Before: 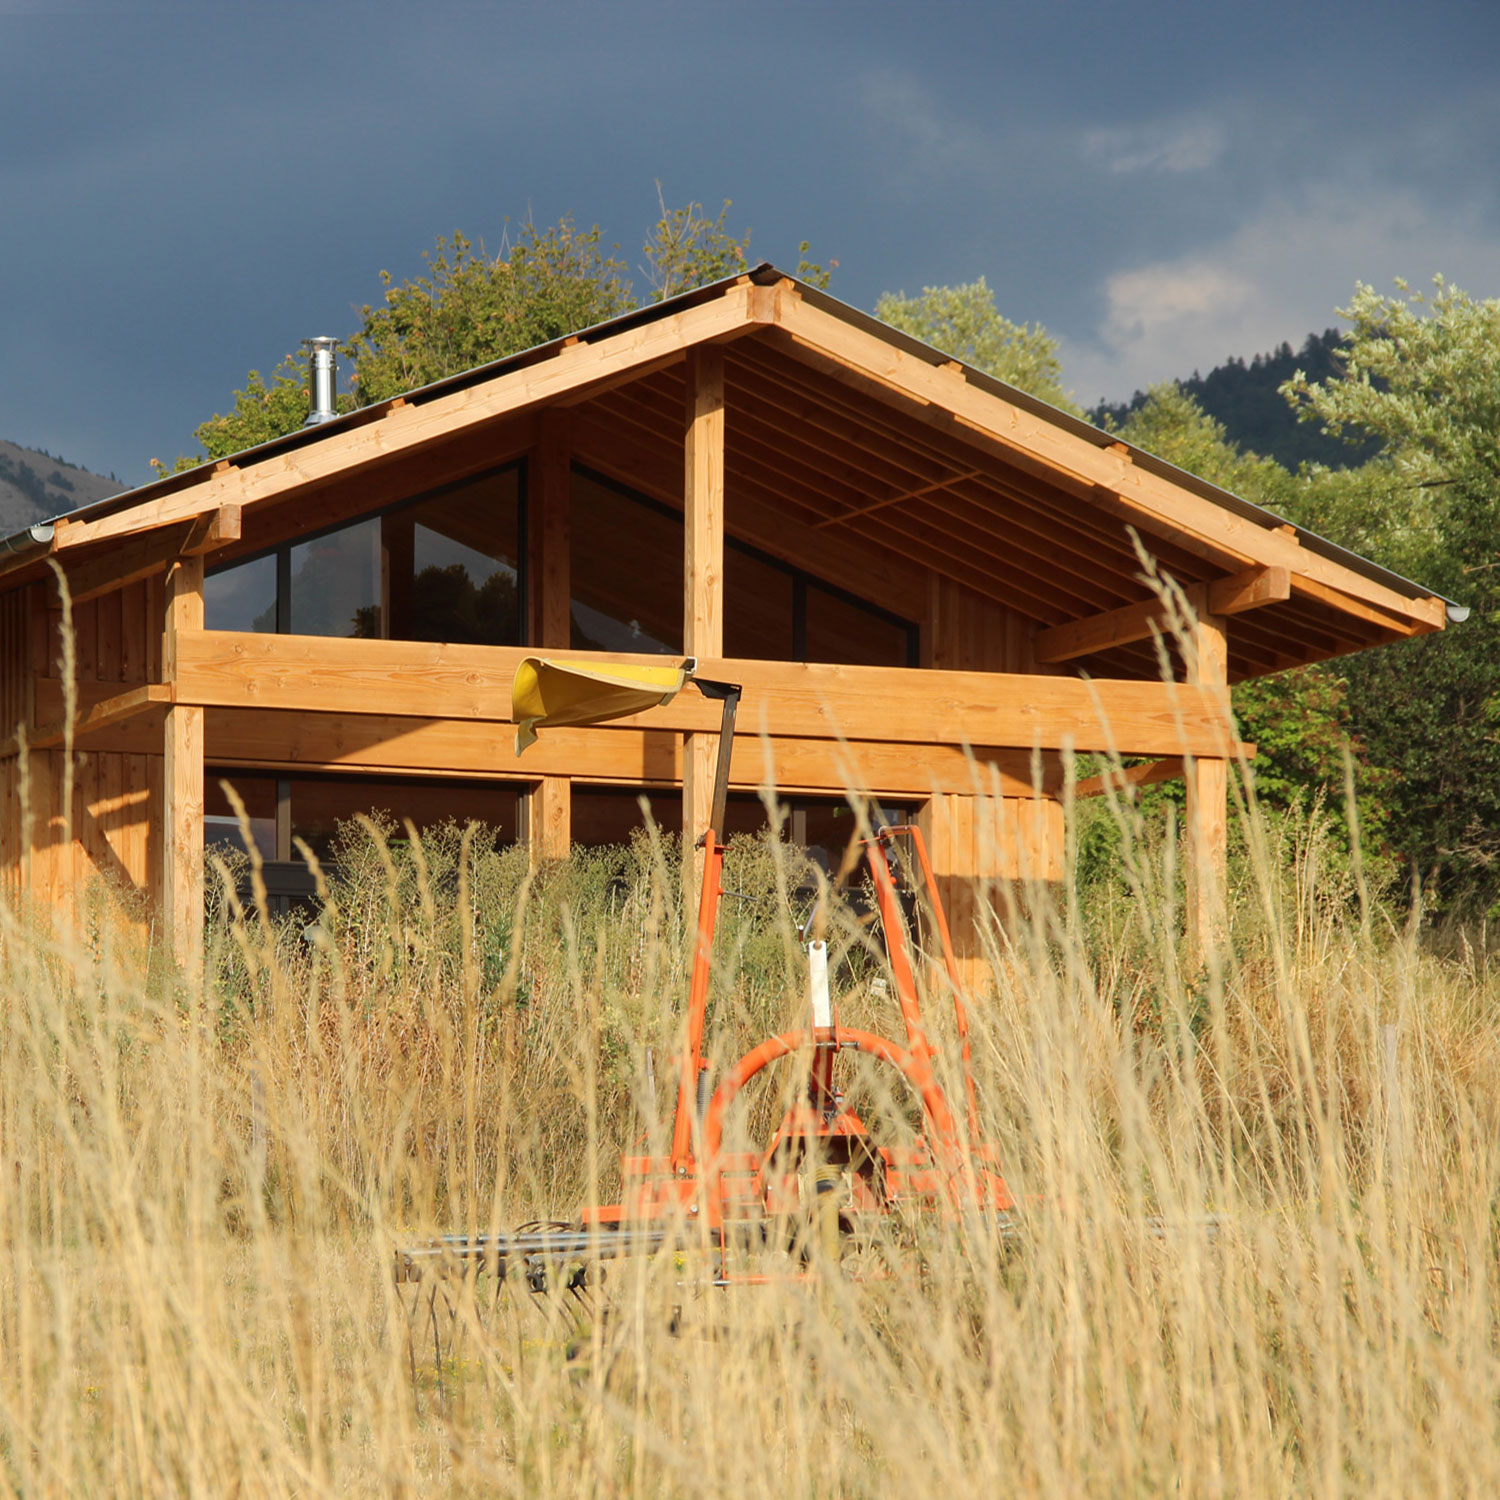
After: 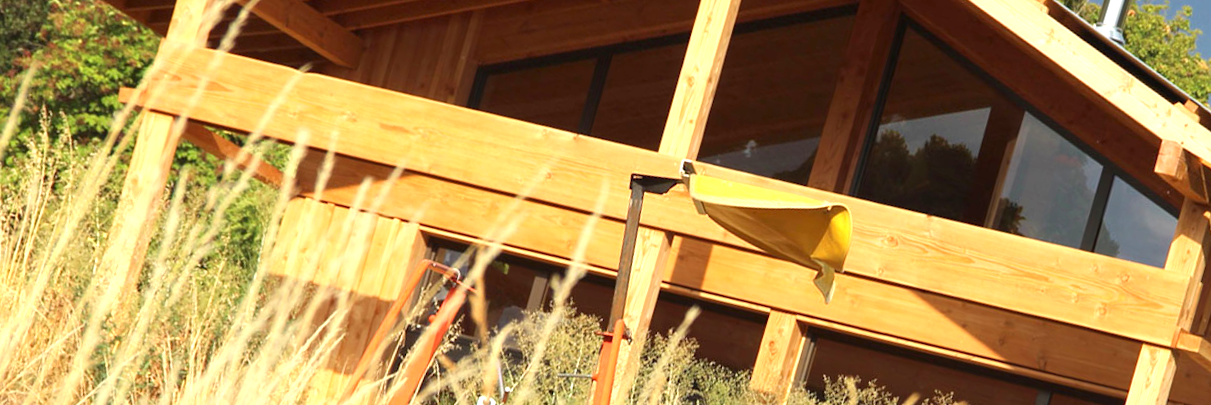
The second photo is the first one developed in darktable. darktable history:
exposure: black level correction 0, exposure 0.9 EV, compensate highlight preservation false
crop and rotate: angle 16.12°, top 30.835%, bottom 35.653%
